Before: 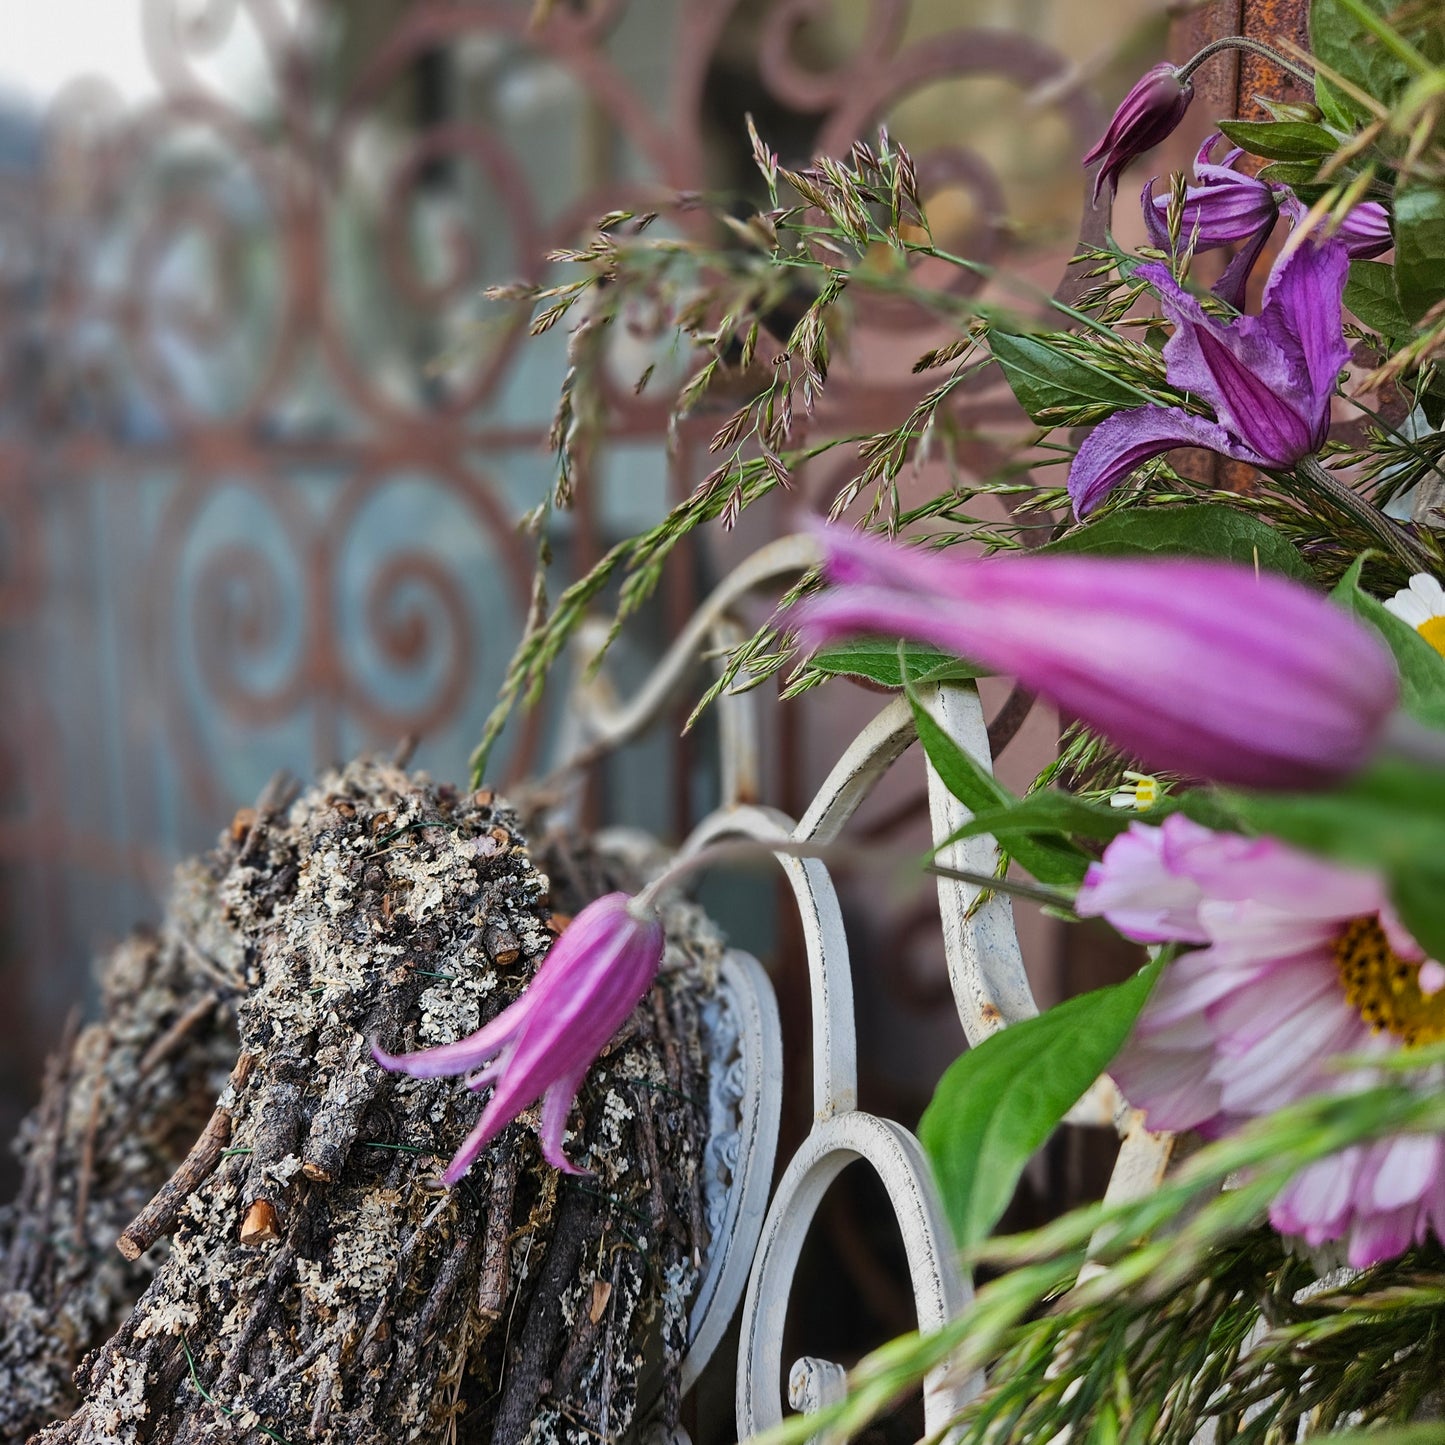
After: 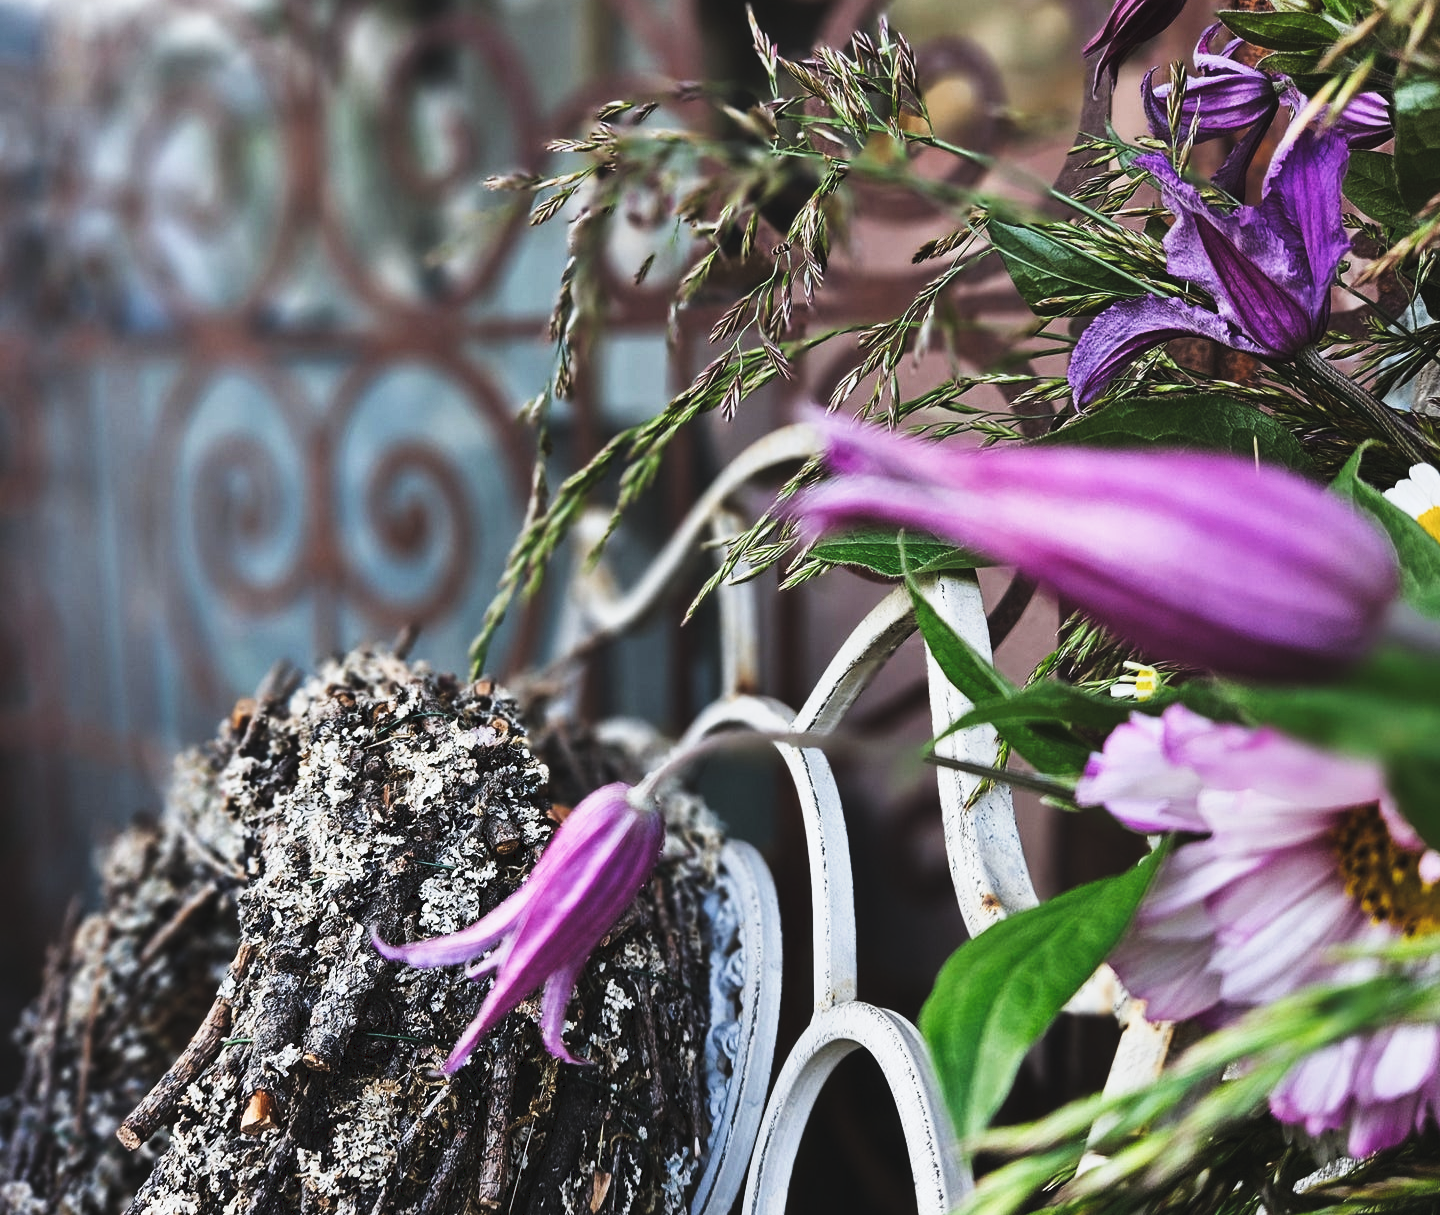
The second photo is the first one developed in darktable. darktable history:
crop: top 7.625%, bottom 8.027%
white balance: red 0.974, blue 1.044
tone curve: curves: ch0 [(0, 0) (0.003, 0.06) (0.011, 0.059) (0.025, 0.065) (0.044, 0.076) (0.069, 0.088) (0.1, 0.102) (0.136, 0.116) (0.177, 0.137) (0.224, 0.169) (0.277, 0.214) (0.335, 0.271) (0.399, 0.356) (0.468, 0.459) (0.543, 0.579) (0.623, 0.705) (0.709, 0.823) (0.801, 0.918) (0.898, 0.963) (1, 1)], preserve colors none
contrast brightness saturation: contrast 0.1, saturation -0.3
